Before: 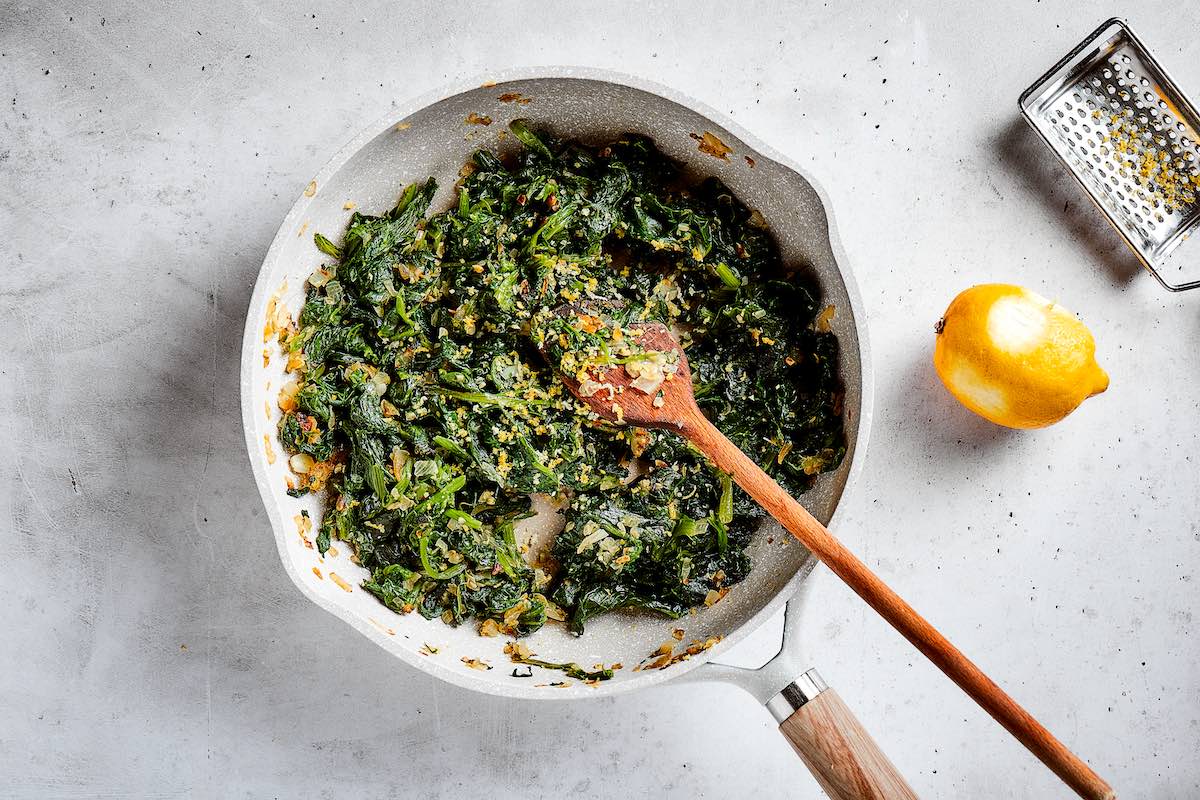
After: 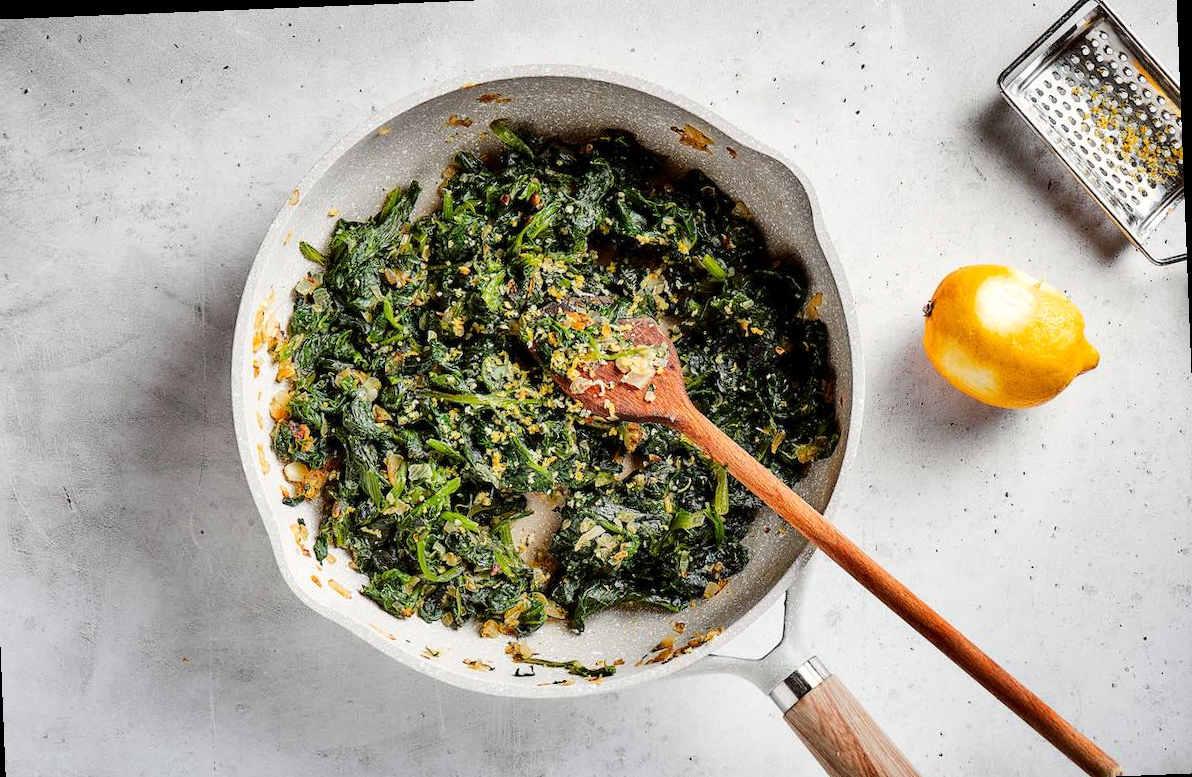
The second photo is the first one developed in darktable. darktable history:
rotate and perspective: rotation -2.29°, automatic cropping off
white balance: red 1.009, blue 0.985
crop: left 1.964%, top 3.251%, right 1.122%, bottom 4.933%
